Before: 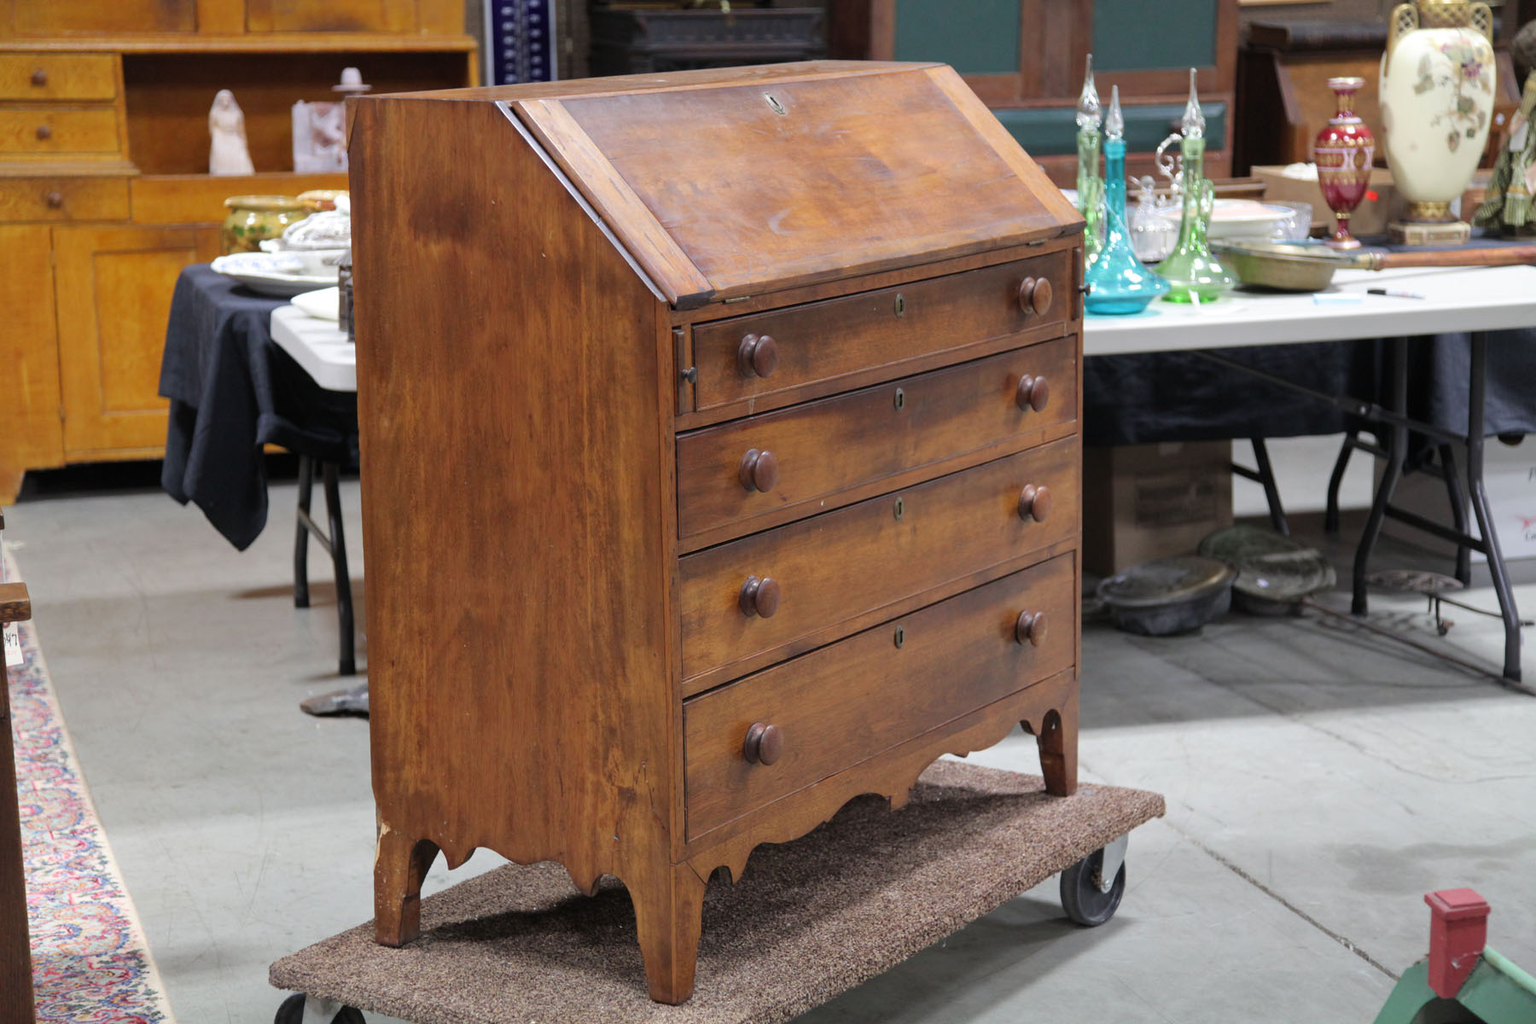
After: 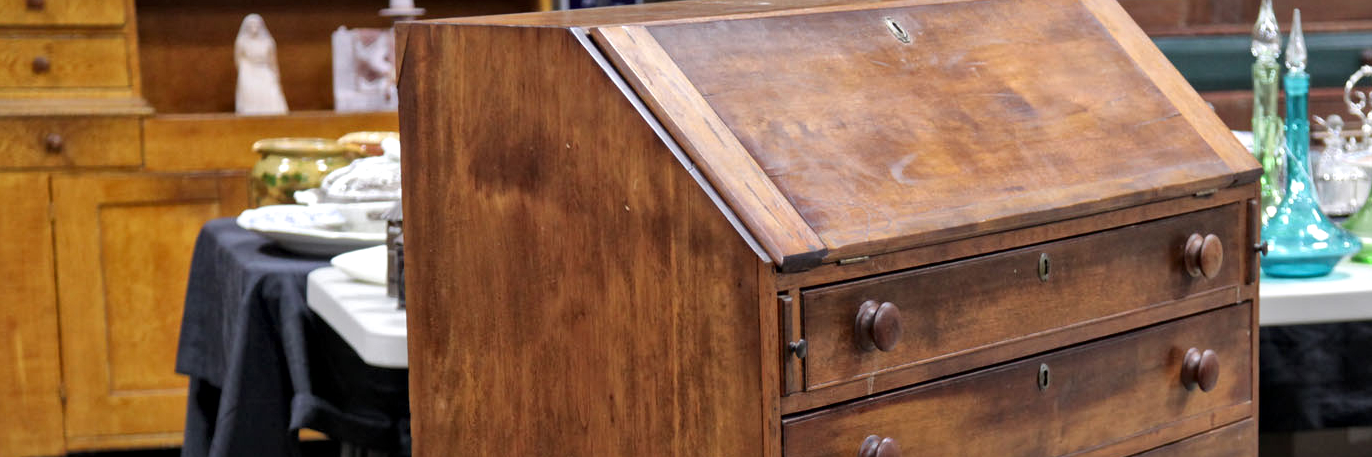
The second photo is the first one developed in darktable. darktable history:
tone equalizer: on, module defaults
crop: left 0.579%, top 7.627%, right 23.167%, bottom 54.275%
local contrast: mode bilateral grid, contrast 20, coarseness 19, detail 163%, midtone range 0.2
